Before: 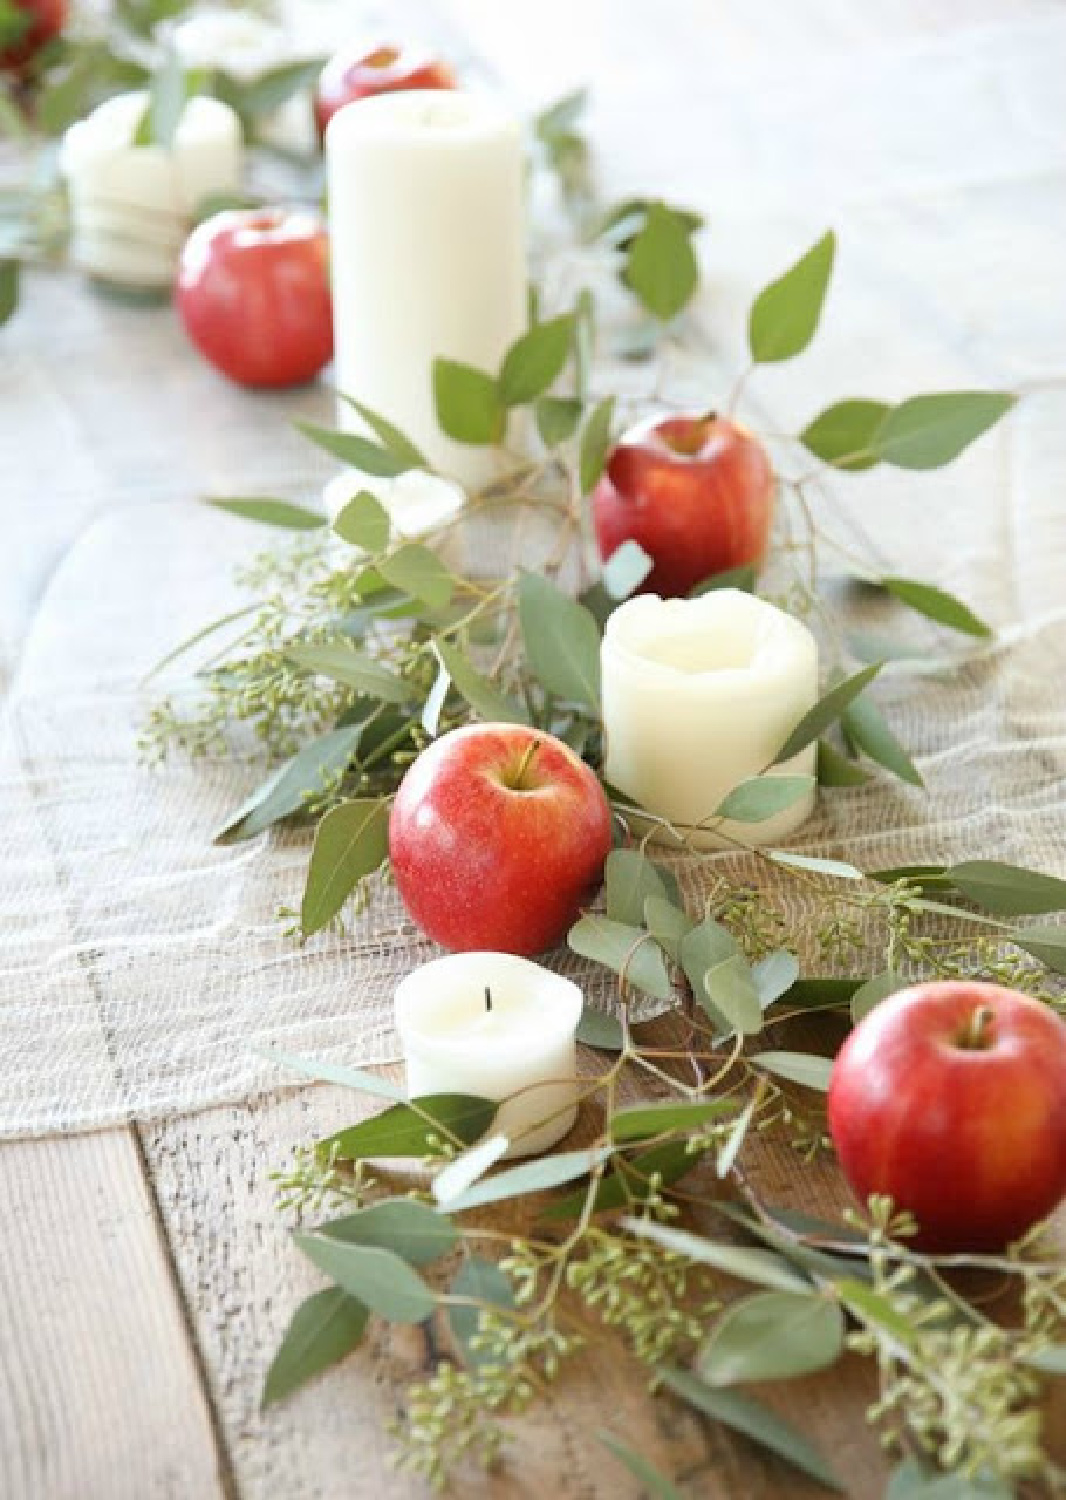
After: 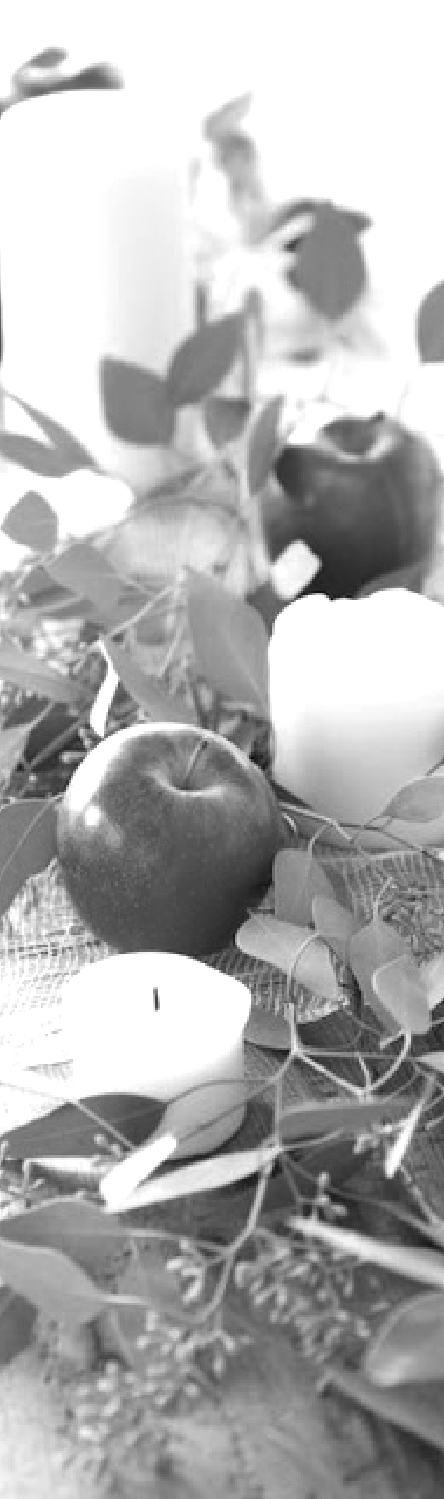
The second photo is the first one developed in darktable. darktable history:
color zones: curves: ch0 [(0, 0.299) (0.25, 0.383) (0.456, 0.352) (0.736, 0.571)]; ch1 [(0, 0.63) (0.151, 0.568) (0.254, 0.416) (0.47, 0.558) (0.732, 0.37) (0.909, 0.492)]; ch2 [(0.004, 0.604) (0.158, 0.443) (0.257, 0.403) (0.761, 0.468)]
exposure: exposure 0.6 EV, compensate highlight preservation false
crop: left 31.229%, right 27.105%
monochrome: on, module defaults
